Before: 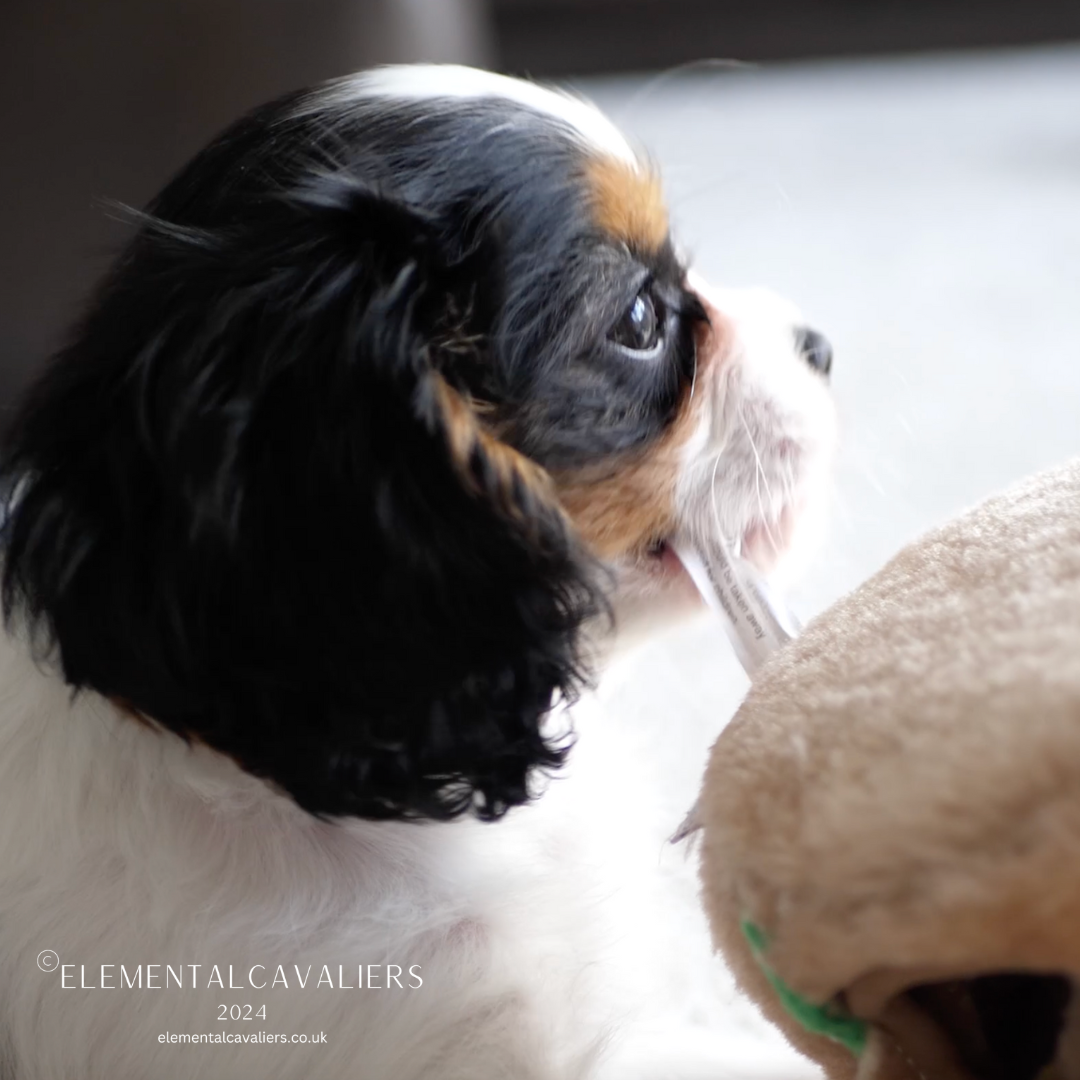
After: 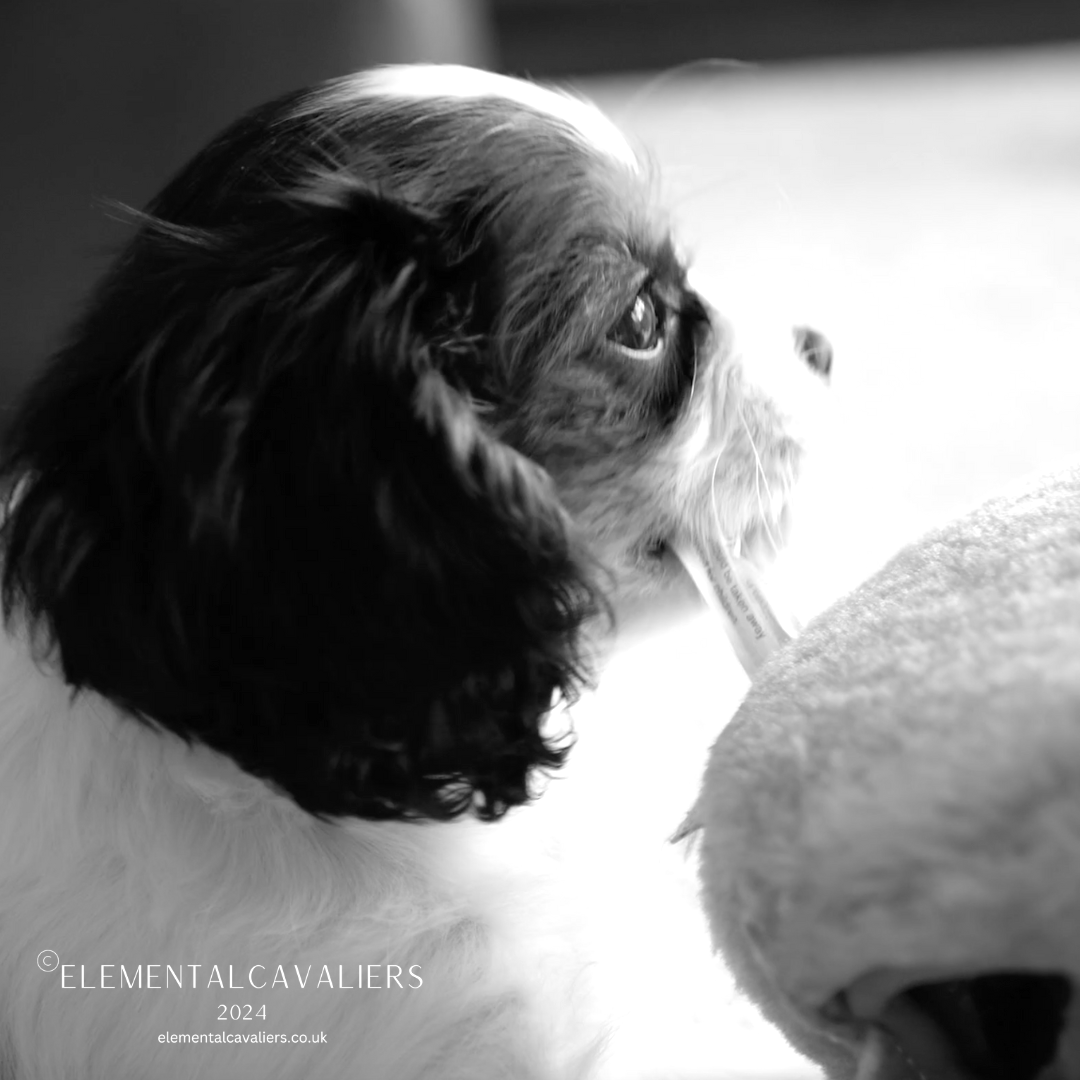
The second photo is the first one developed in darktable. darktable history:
white balance: red 1.188, blue 1.11
monochrome: on, module defaults
color balance rgb: perceptual saturation grading › global saturation 35%, perceptual saturation grading › highlights -30%, perceptual saturation grading › shadows 35%, perceptual brilliance grading › global brilliance 3%, perceptual brilliance grading › highlights -3%, perceptual brilliance grading › shadows 3%
